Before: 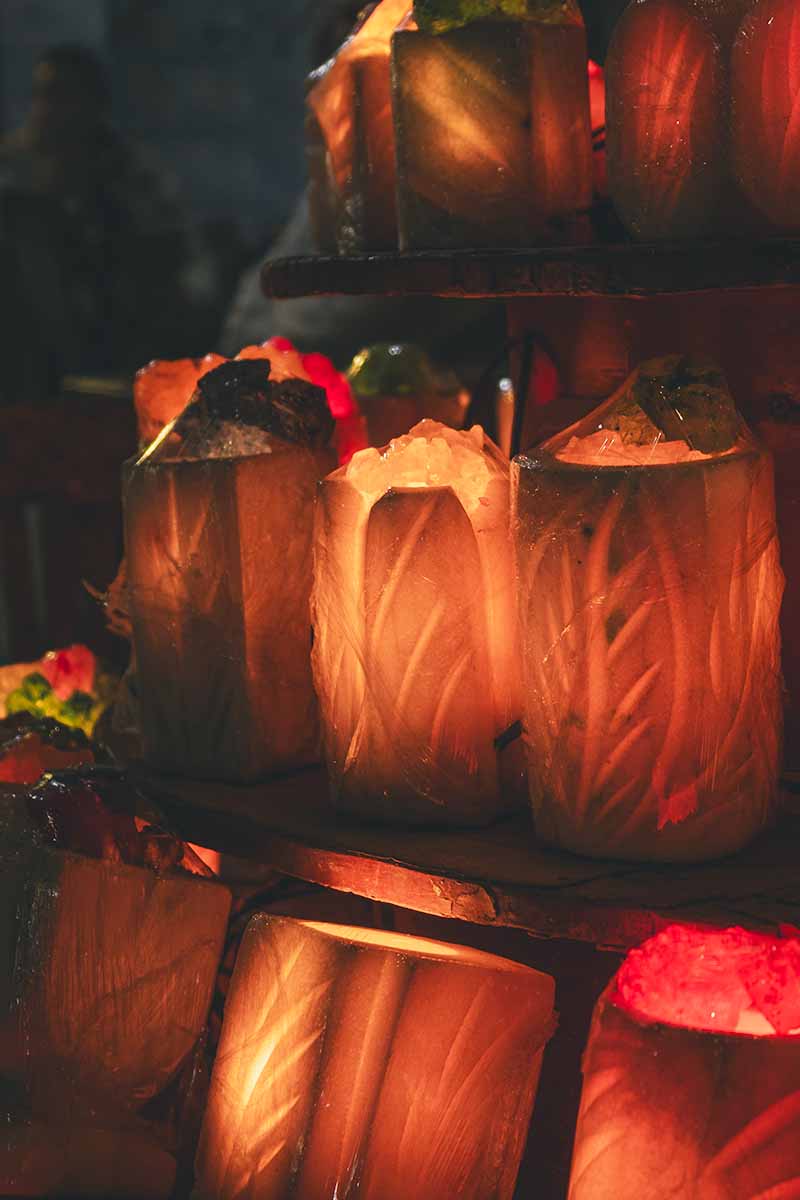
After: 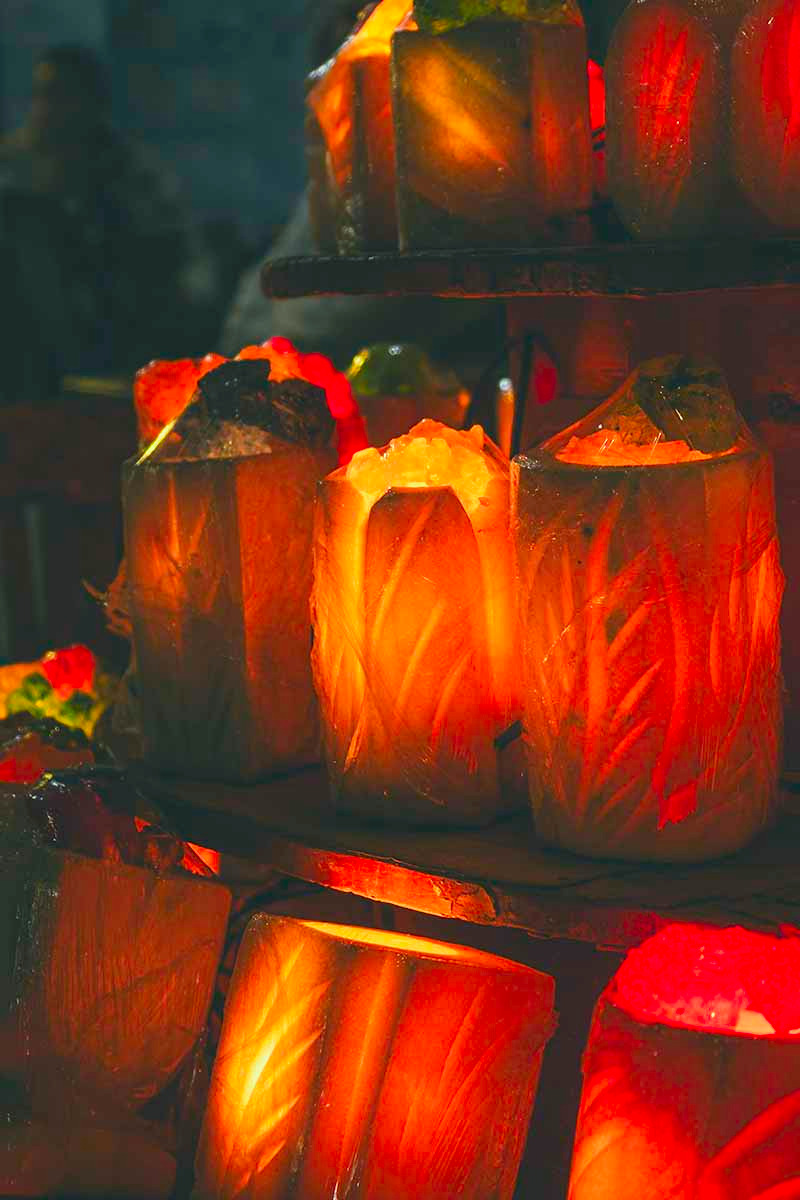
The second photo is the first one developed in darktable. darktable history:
color correction: highlights a* -7.54, highlights b* 0.947, shadows a* -3, saturation 1.38
contrast brightness saturation: contrast 0.032, brightness 0.065, saturation 0.134
